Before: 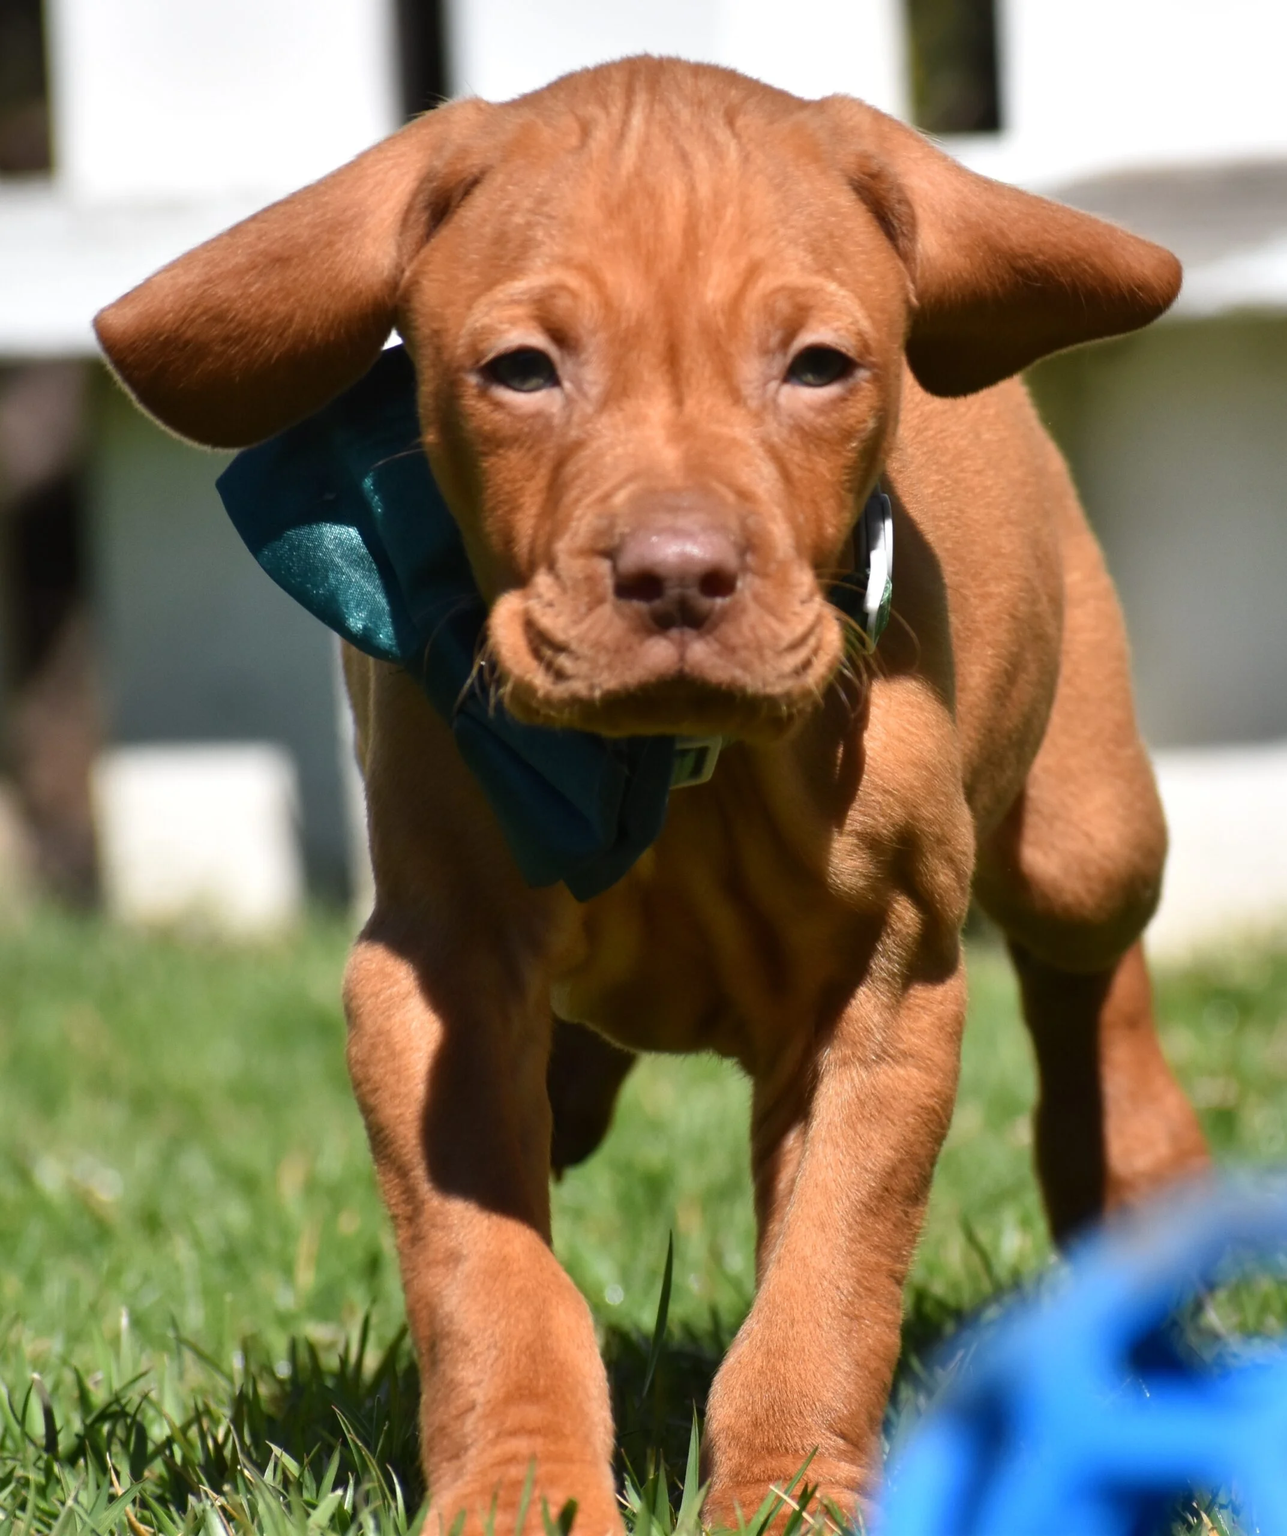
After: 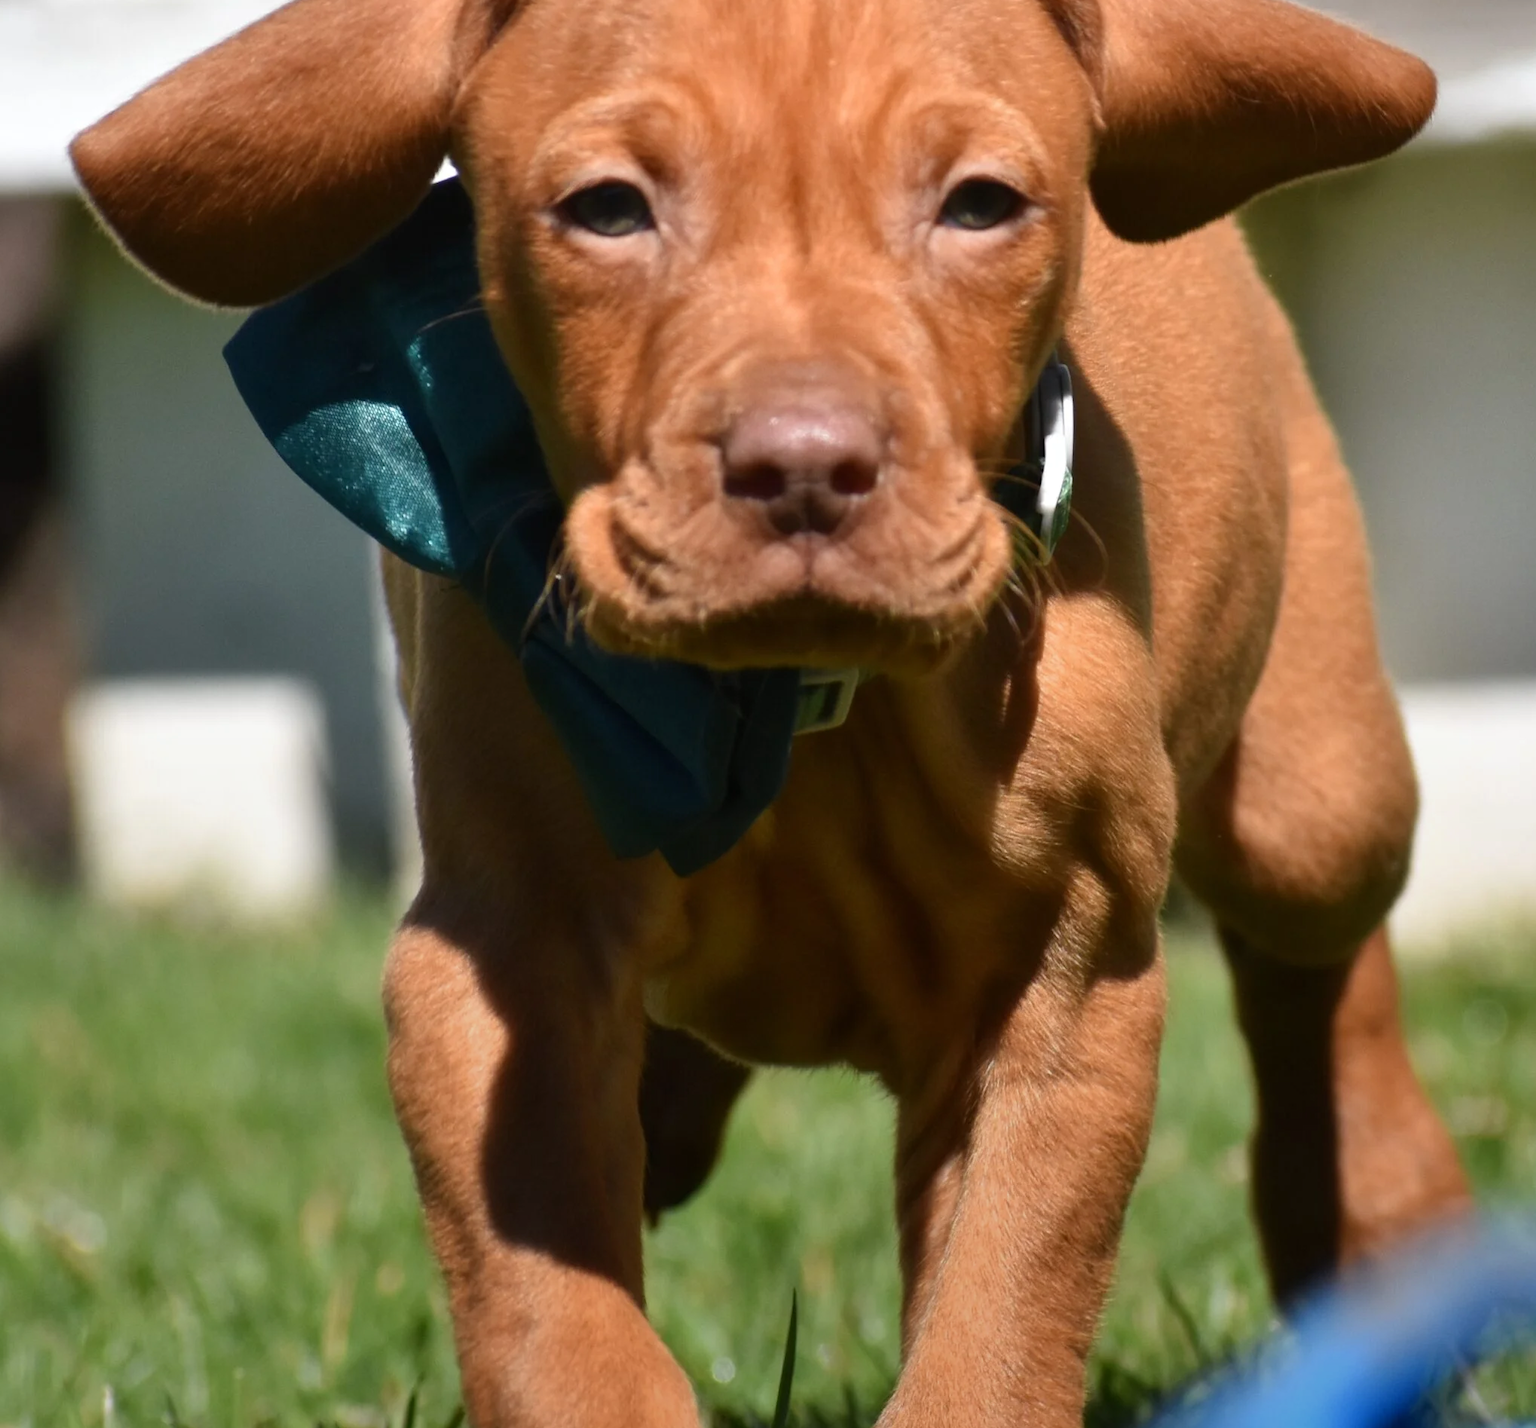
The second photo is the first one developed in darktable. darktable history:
graduated density: rotation -180°, offset 27.42
crop and rotate: left 2.991%, top 13.302%, right 1.981%, bottom 12.636%
